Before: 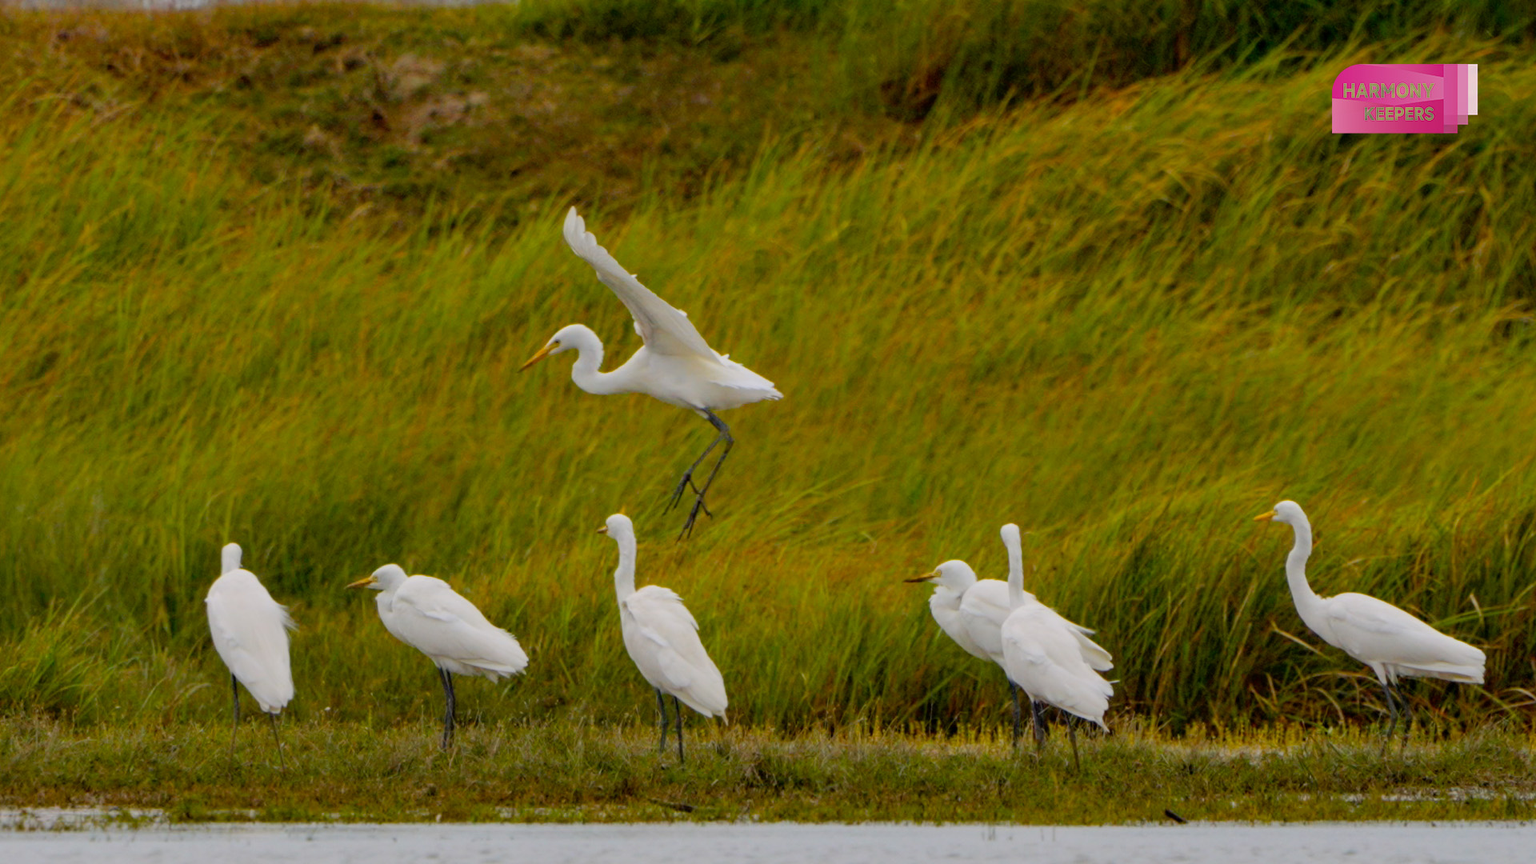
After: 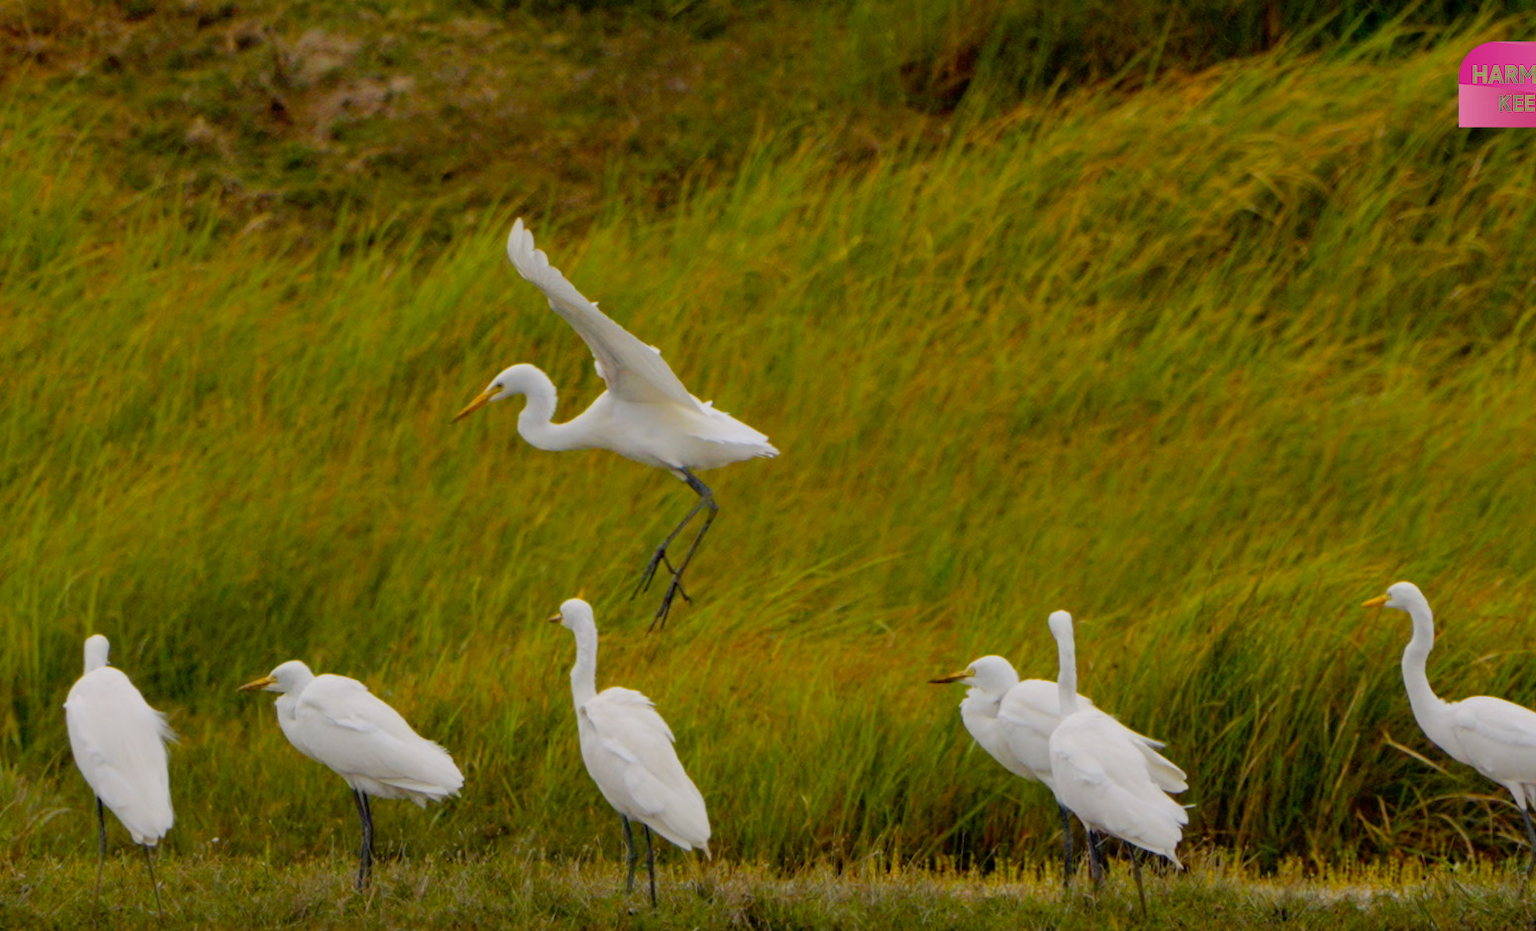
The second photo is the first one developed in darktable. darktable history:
crop: left 10.024%, top 3.544%, right 9.192%, bottom 9.269%
